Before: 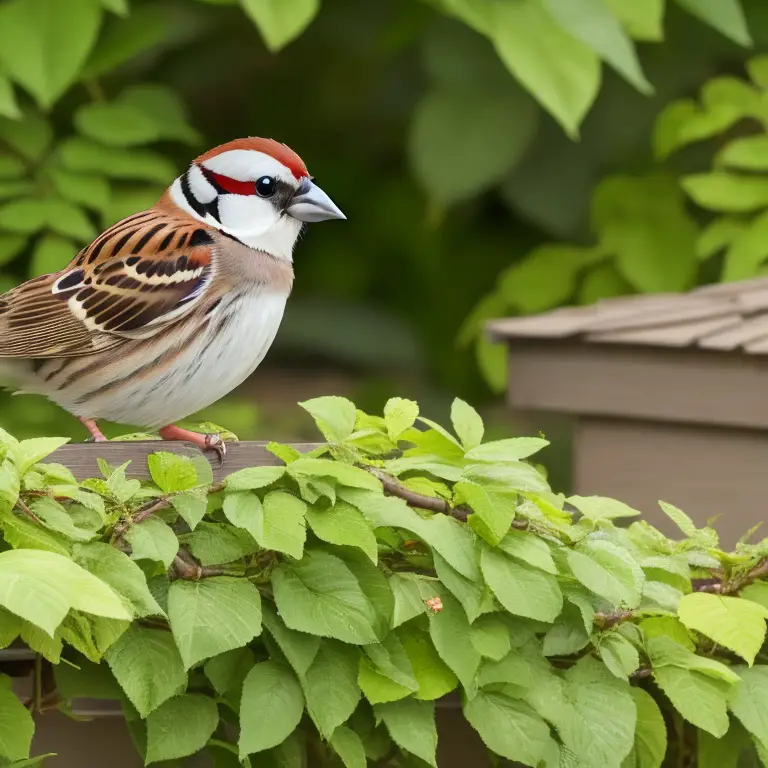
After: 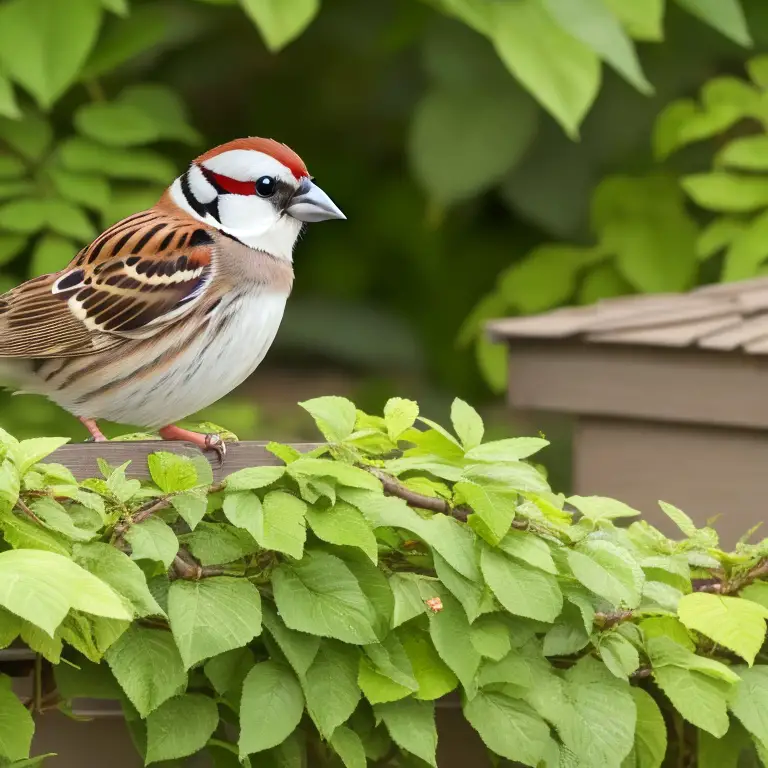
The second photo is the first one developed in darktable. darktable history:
exposure: exposure 0.126 EV, compensate highlight preservation false
